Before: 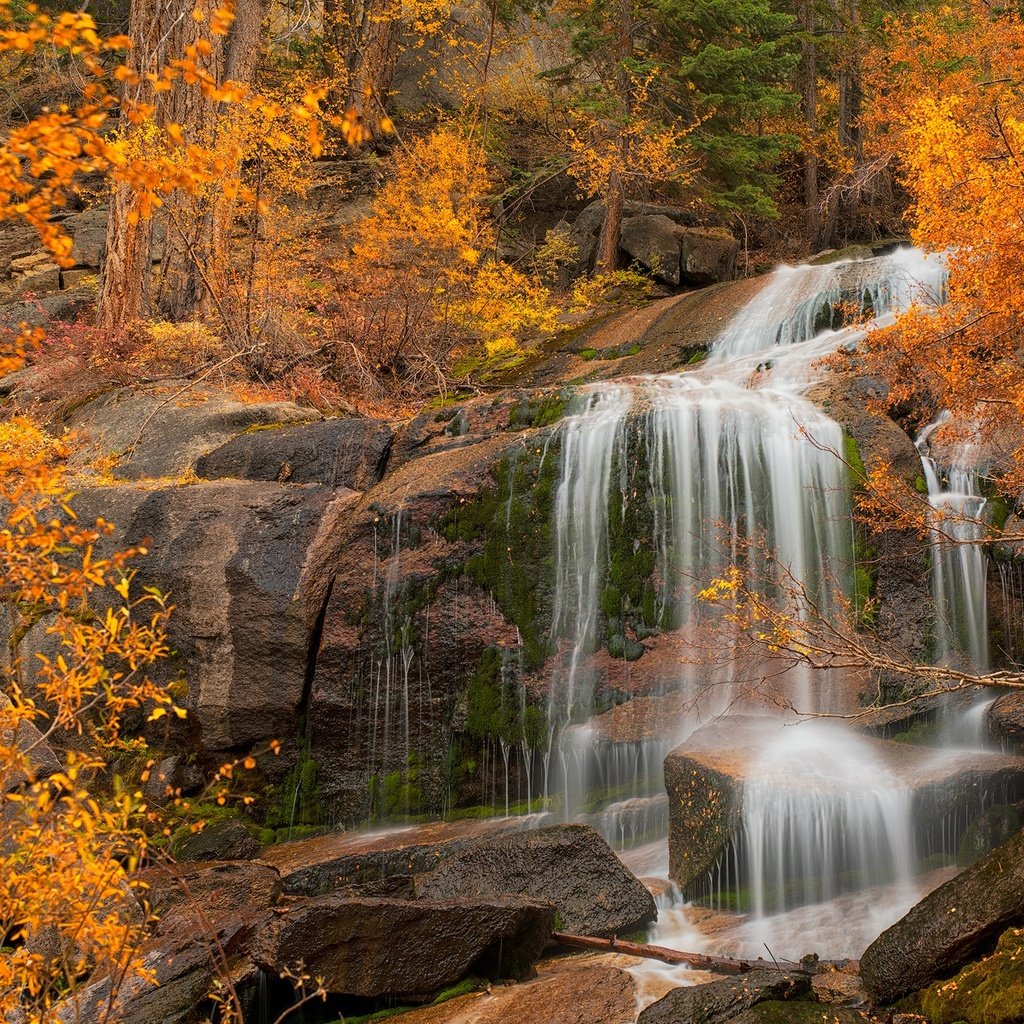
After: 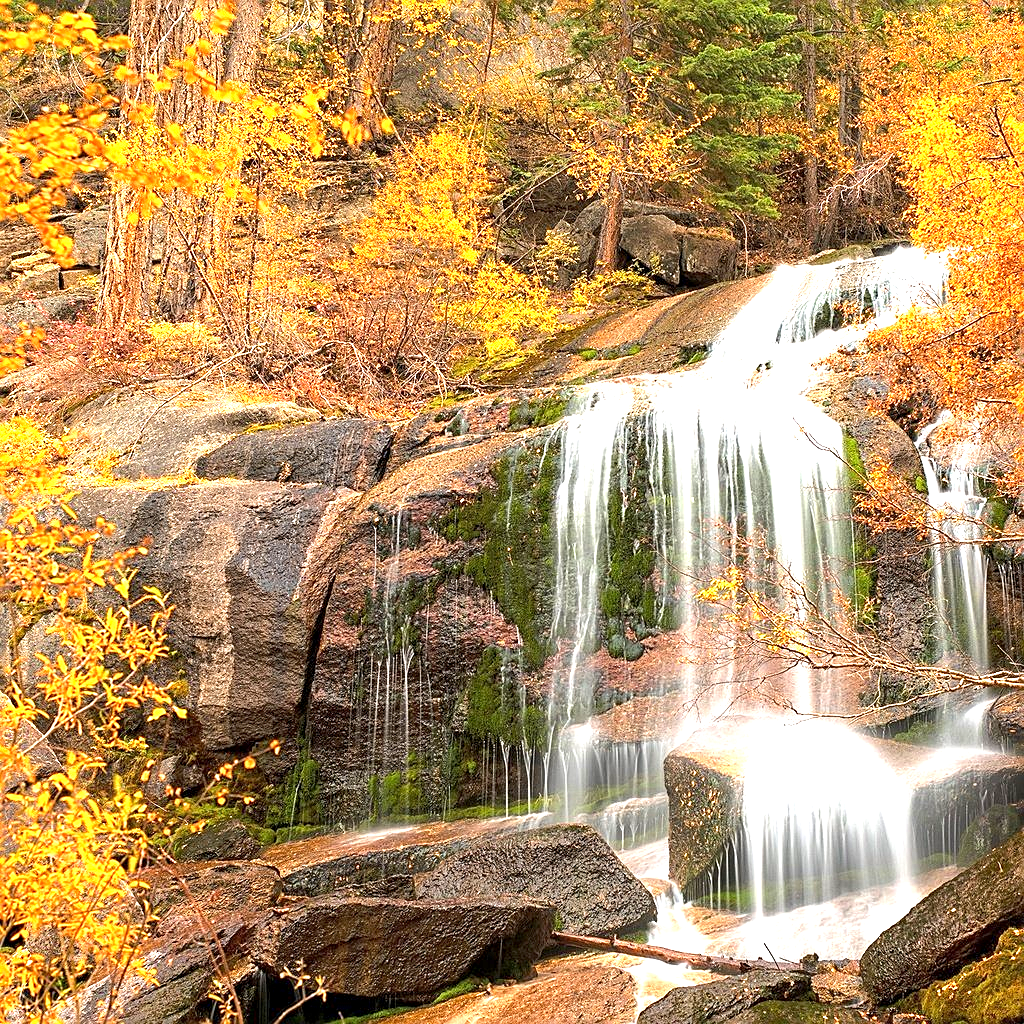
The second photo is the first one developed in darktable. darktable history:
sharpen: on, module defaults
exposure: black level correction 0.001, exposure 1.646 EV, compensate exposure bias true, compensate highlight preservation false
